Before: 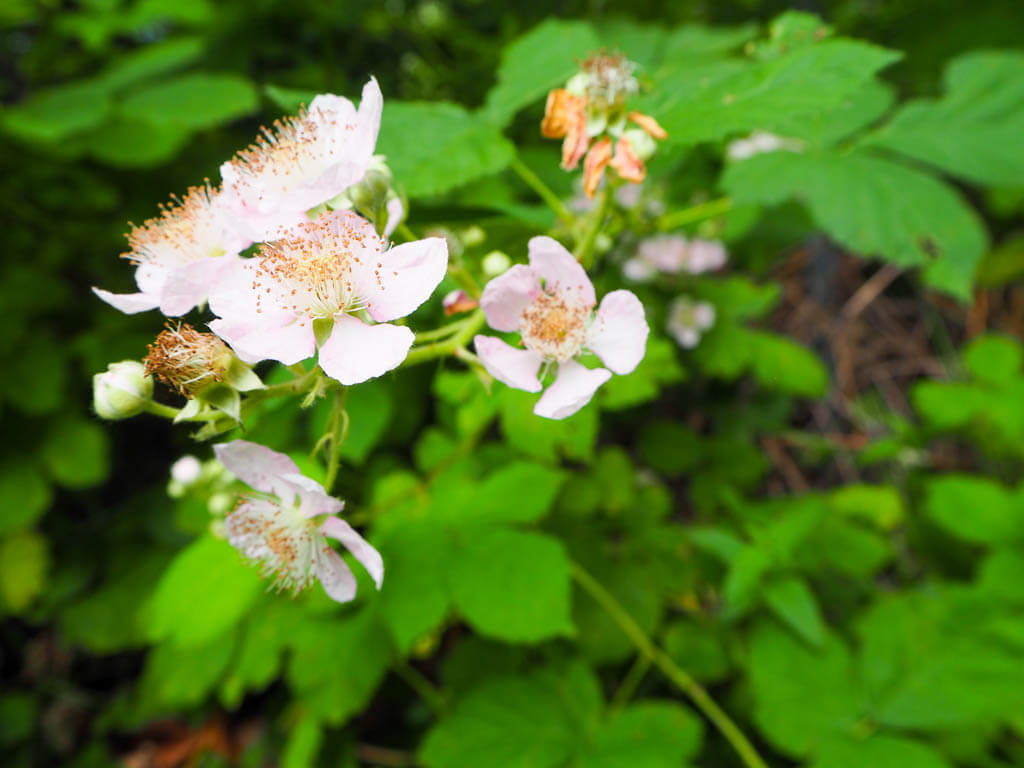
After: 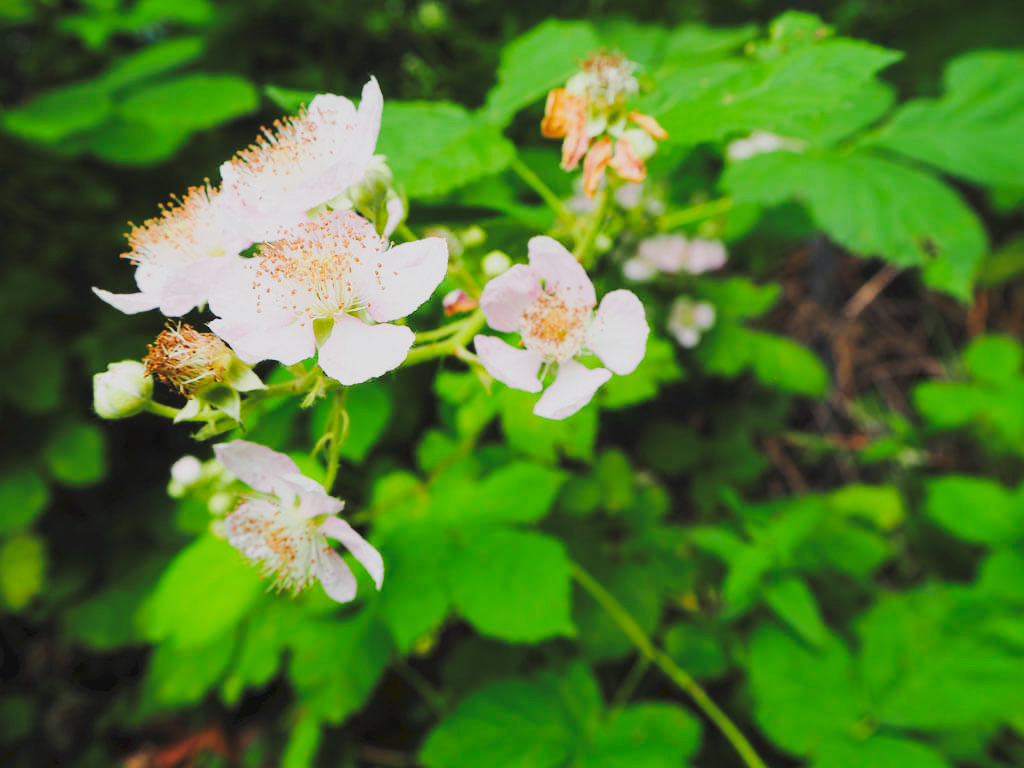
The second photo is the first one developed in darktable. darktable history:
tone curve: curves: ch0 [(0, 0) (0.003, 0.077) (0.011, 0.089) (0.025, 0.105) (0.044, 0.122) (0.069, 0.134) (0.1, 0.151) (0.136, 0.171) (0.177, 0.198) (0.224, 0.23) (0.277, 0.273) (0.335, 0.343) (0.399, 0.422) (0.468, 0.508) (0.543, 0.601) (0.623, 0.695) (0.709, 0.782) (0.801, 0.866) (0.898, 0.934) (1, 1)], preserve colors none
filmic rgb: black relative exposure -7.32 EV, white relative exposure 5.09 EV, hardness 3.2
